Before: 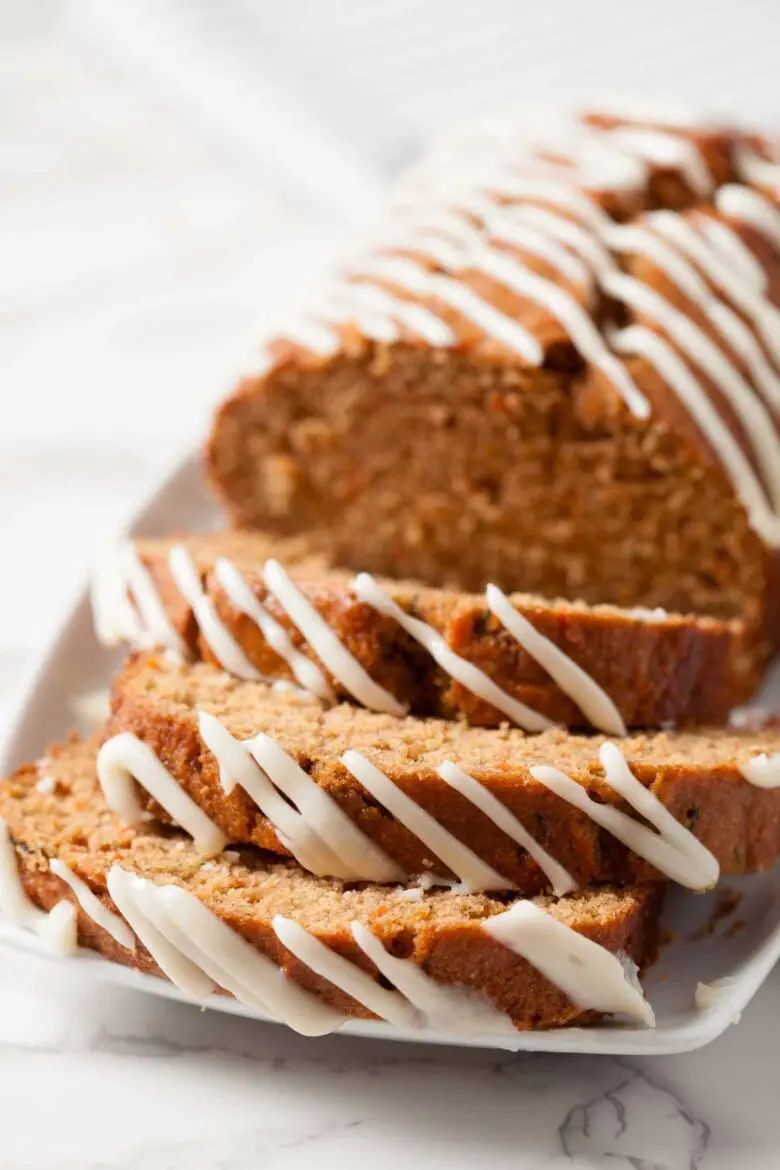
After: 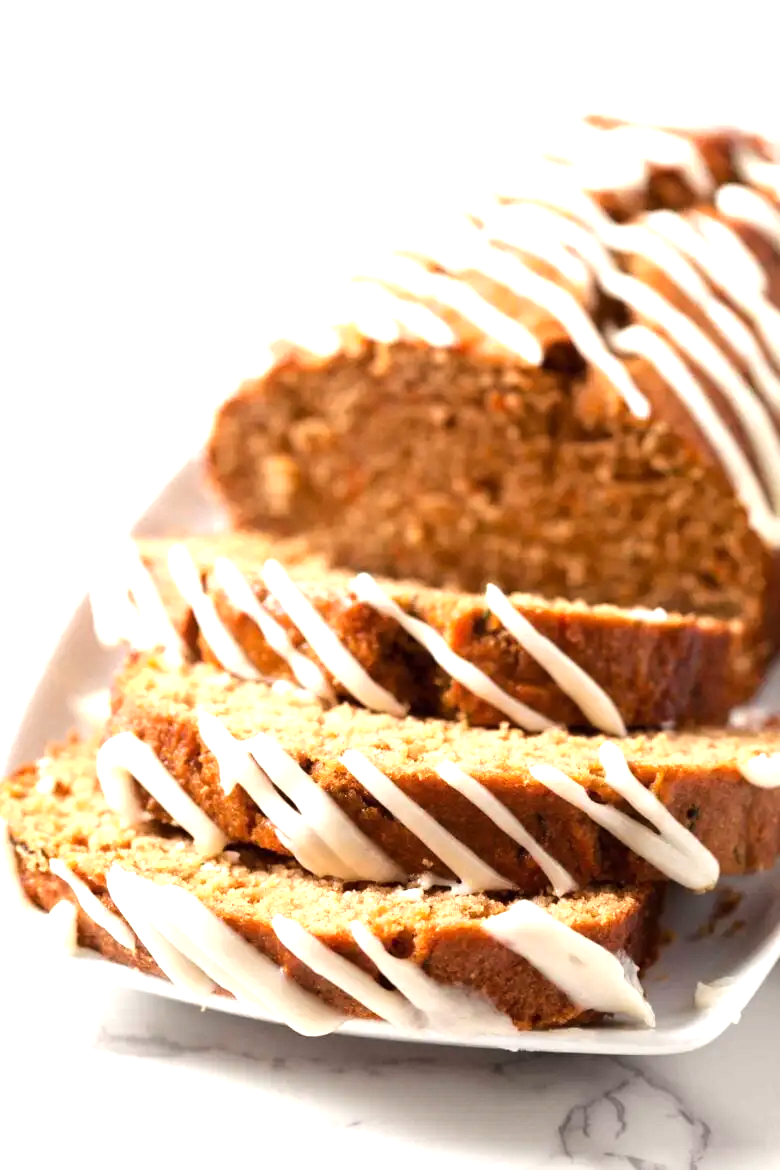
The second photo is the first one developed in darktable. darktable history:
exposure: exposure 0.548 EV, compensate highlight preservation false
tone equalizer: -8 EV -0.42 EV, -7 EV -0.419 EV, -6 EV -0.295 EV, -5 EV -0.209 EV, -3 EV 0.245 EV, -2 EV 0.322 EV, -1 EV 0.414 EV, +0 EV 0.413 EV, edges refinement/feathering 500, mask exposure compensation -1.25 EV, preserve details no
